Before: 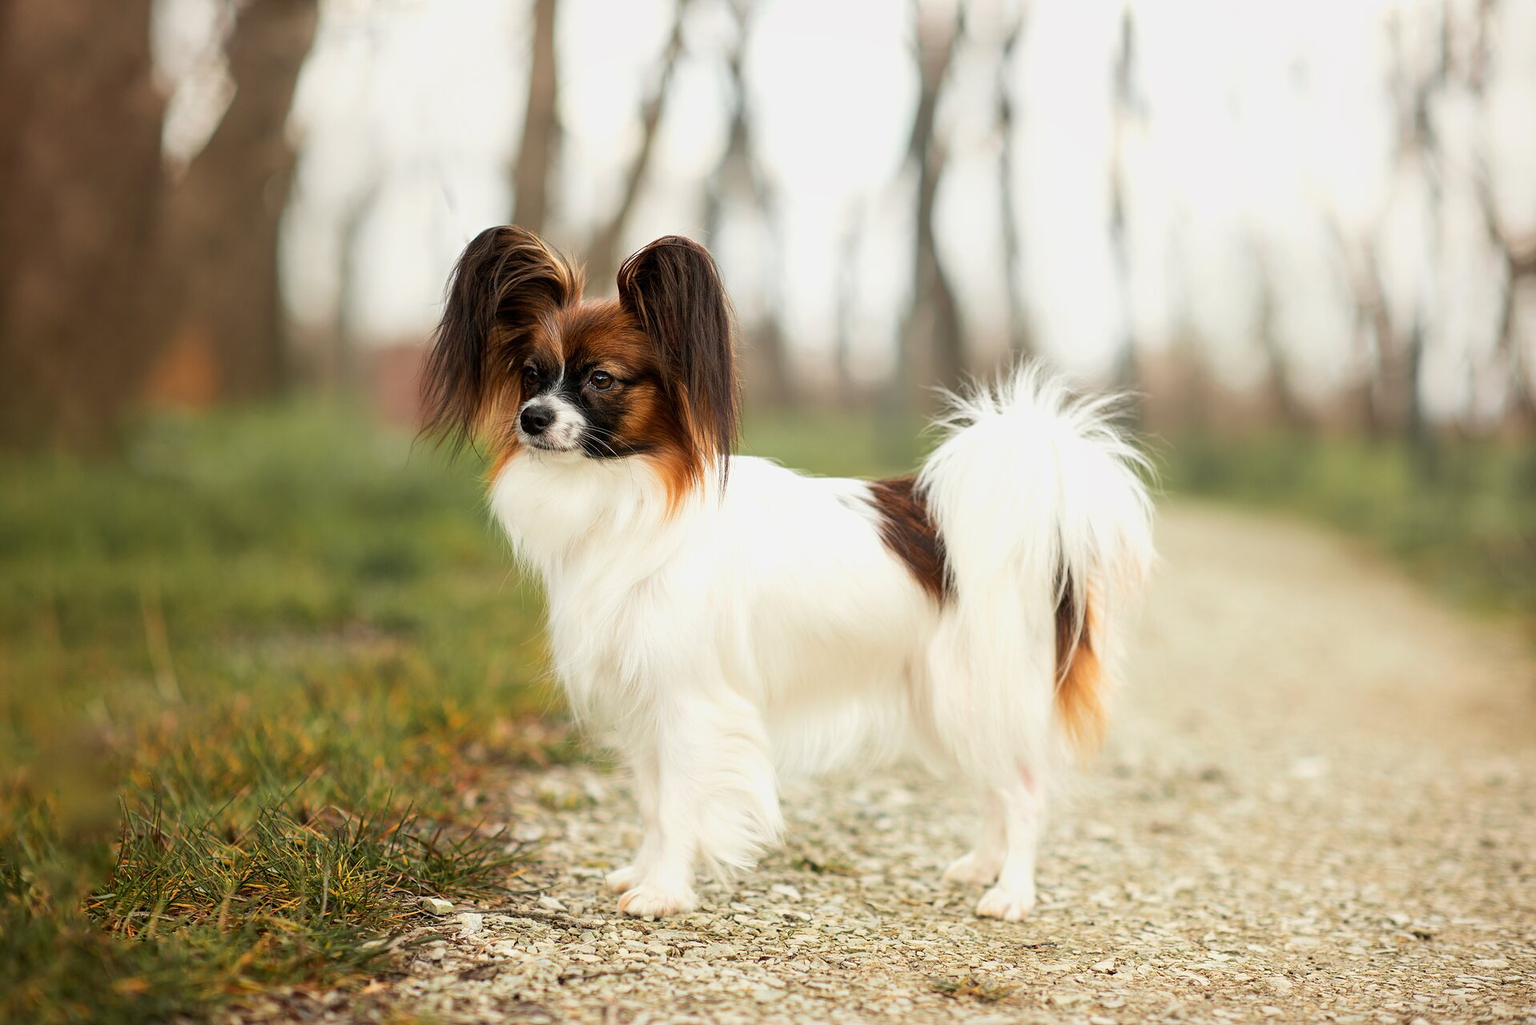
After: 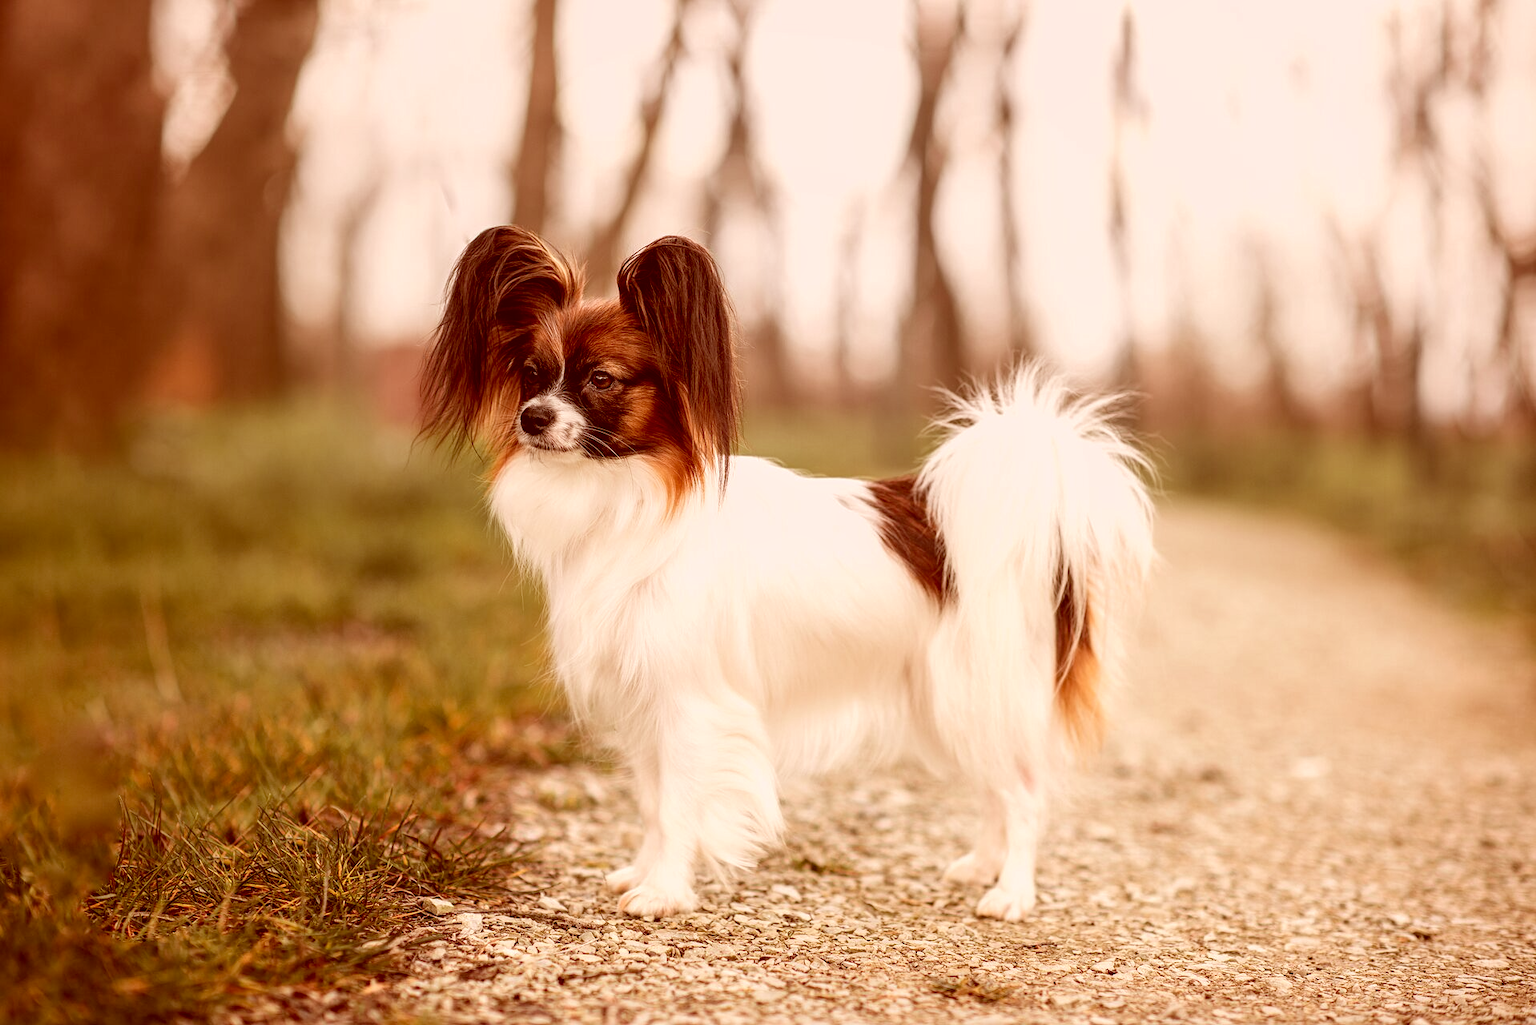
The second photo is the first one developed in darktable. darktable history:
color correction: highlights a* 9.03, highlights b* 8.71, shadows a* 40, shadows b* 40, saturation 0.8
local contrast: on, module defaults
